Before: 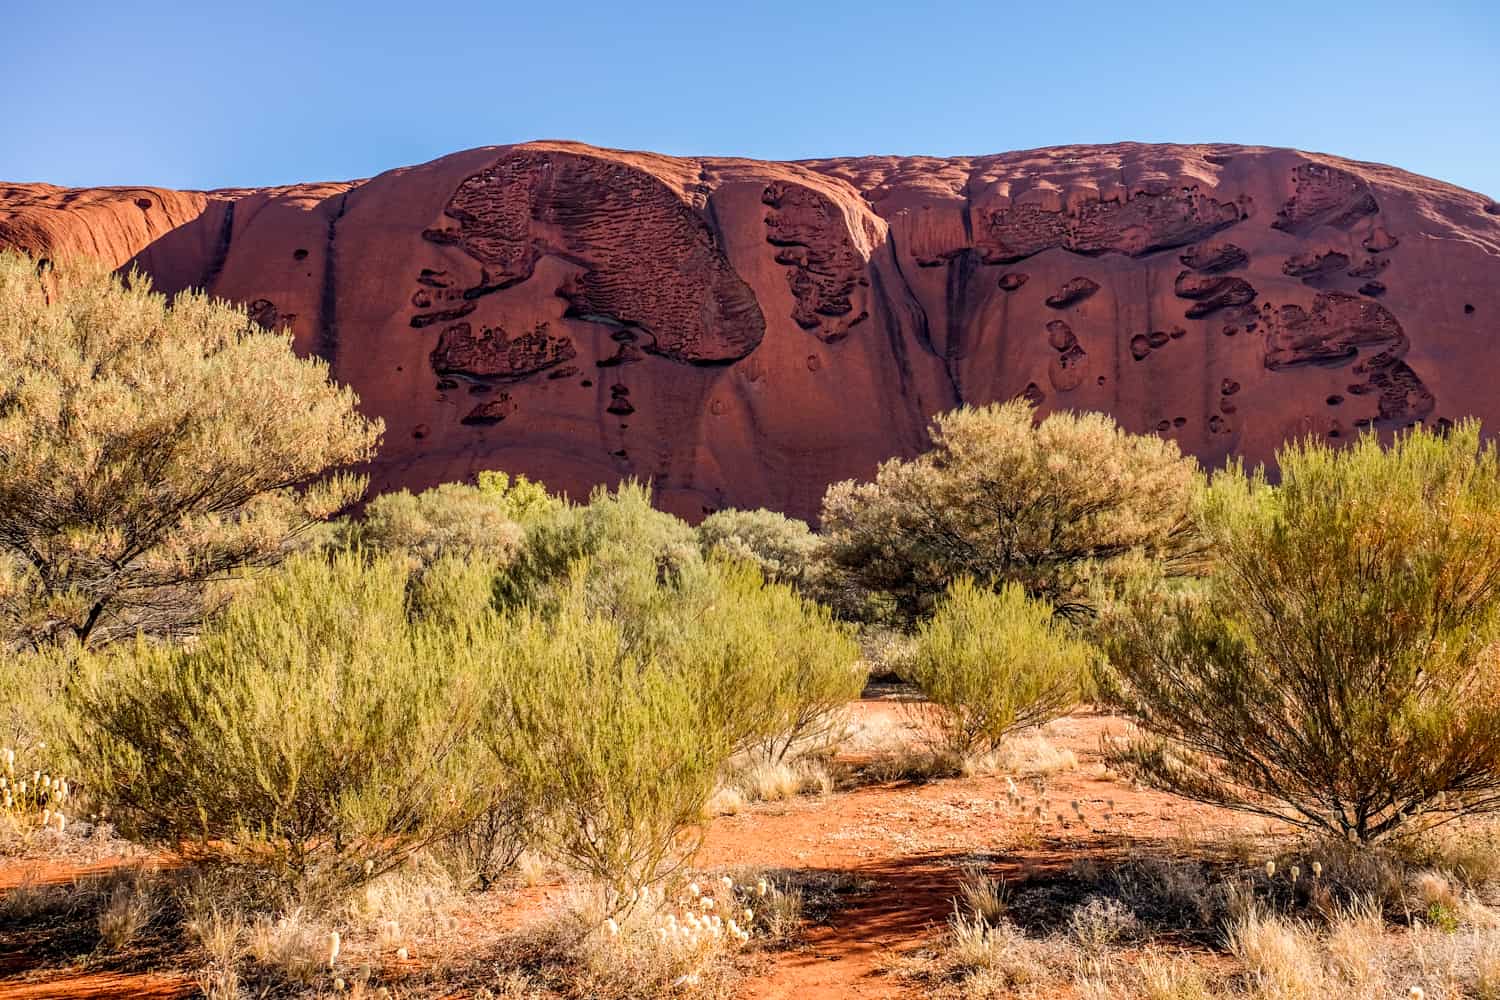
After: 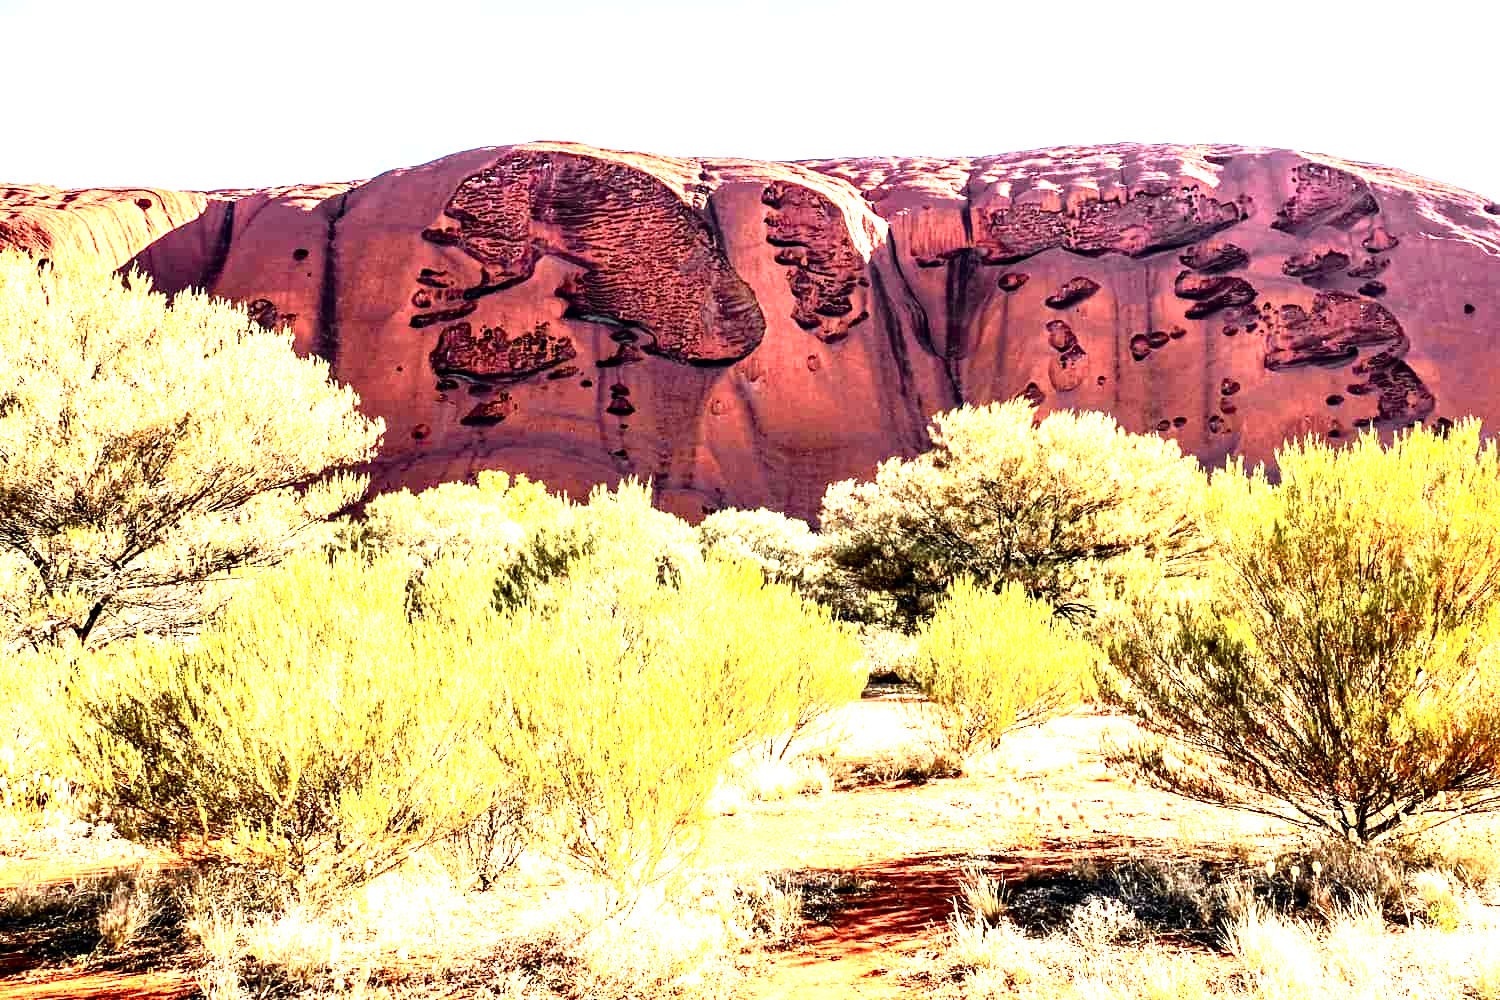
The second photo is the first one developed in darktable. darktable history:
exposure: exposure 0.201 EV, compensate exposure bias true, compensate highlight preservation false
shadows and highlights: shadows -0.496, highlights 40.56
levels: levels [0, 0.352, 0.703]
tone curve: curves: ch0 [(0, 0) (0.037, 0.011) (0.135, 0.093) (0.266, 0.281) (0.461, 0.555) (0.581, 0.716) (0.675, 0.793) (0.767, 0.849) (0.91, 0.924) (1, 0.979)]; ch1 [(0, 0) (0.292, 0.278) (0.419, 0.423) (0.493, 0.492) (0.506, 0.5) (0.534, 0.529) (0.562, 0.562) (0.641, 0.663) (0.754, 0.76) (1, 1)]; ch2 [(0, 0) (0.294, 0.3) (0.361, 0.372) (0.429, 0.445) (0.478, 0.486) (0.502, 0.498) (0.518, 0.522) (0.531, 0.549) (0.561, 0.579) (0.64, 0.645) (0.7, 0.7) (0.861, 0.808) (1, 0.951)], color space Lab, independent channels
